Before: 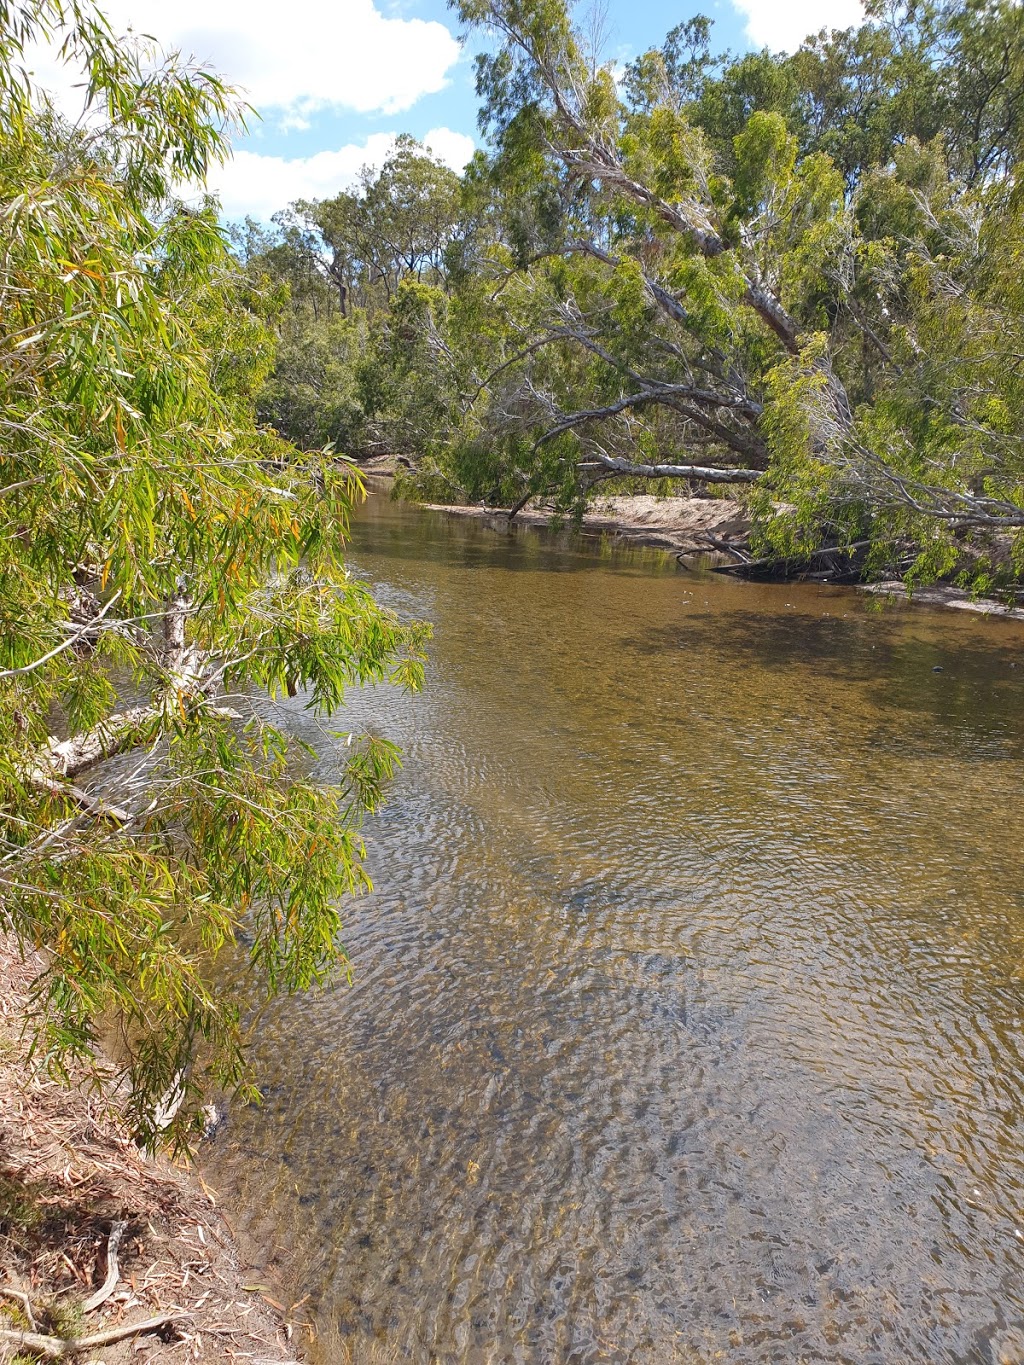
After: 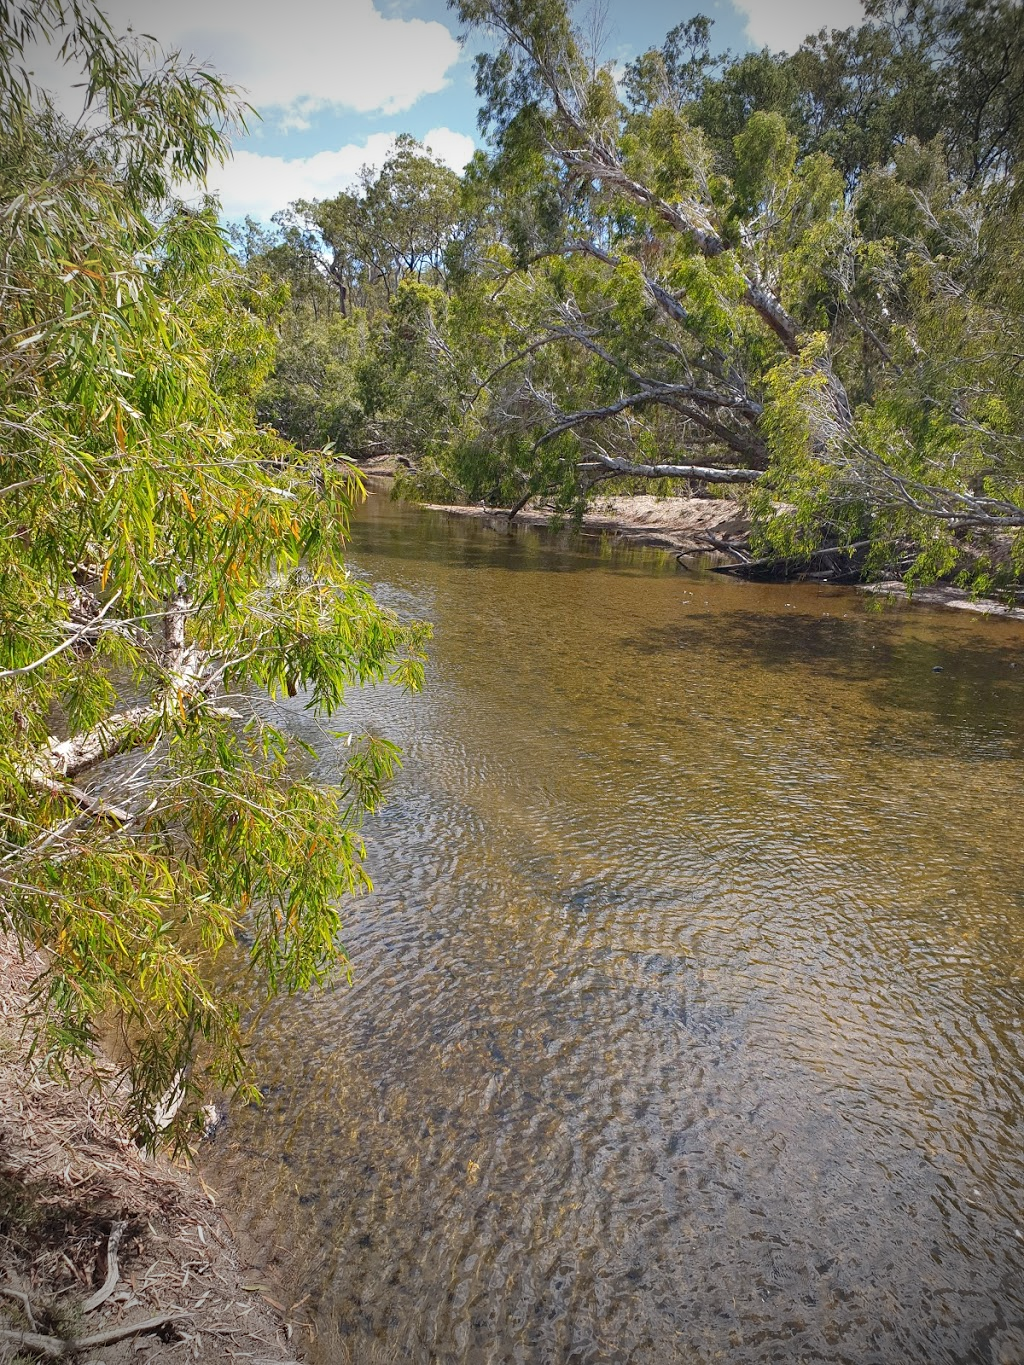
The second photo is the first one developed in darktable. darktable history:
haze removal: on, module defaults
vignetting: fall-off start 75%, brightness -0.692, width/height ratio 1.084
